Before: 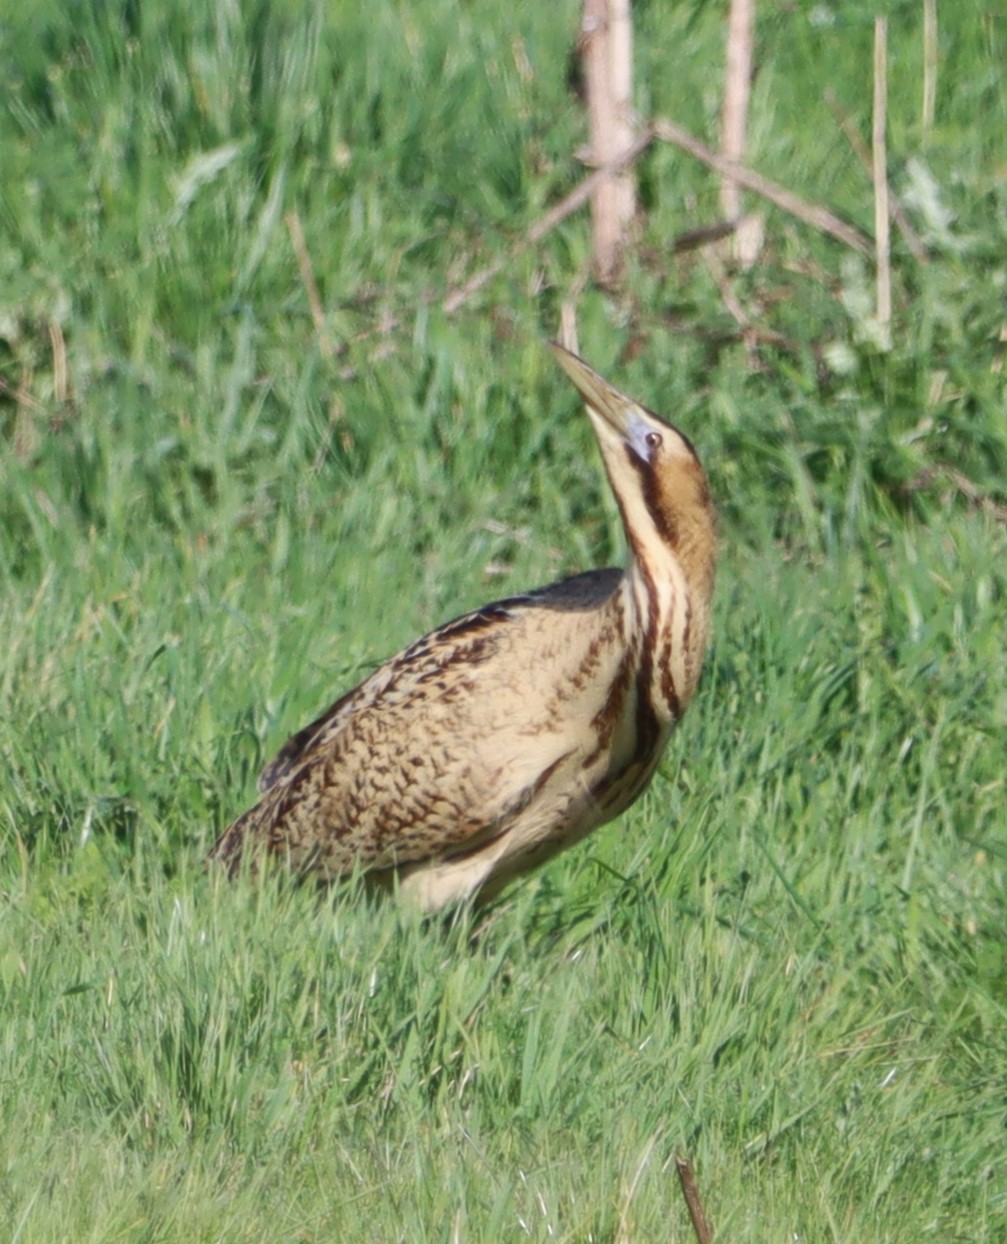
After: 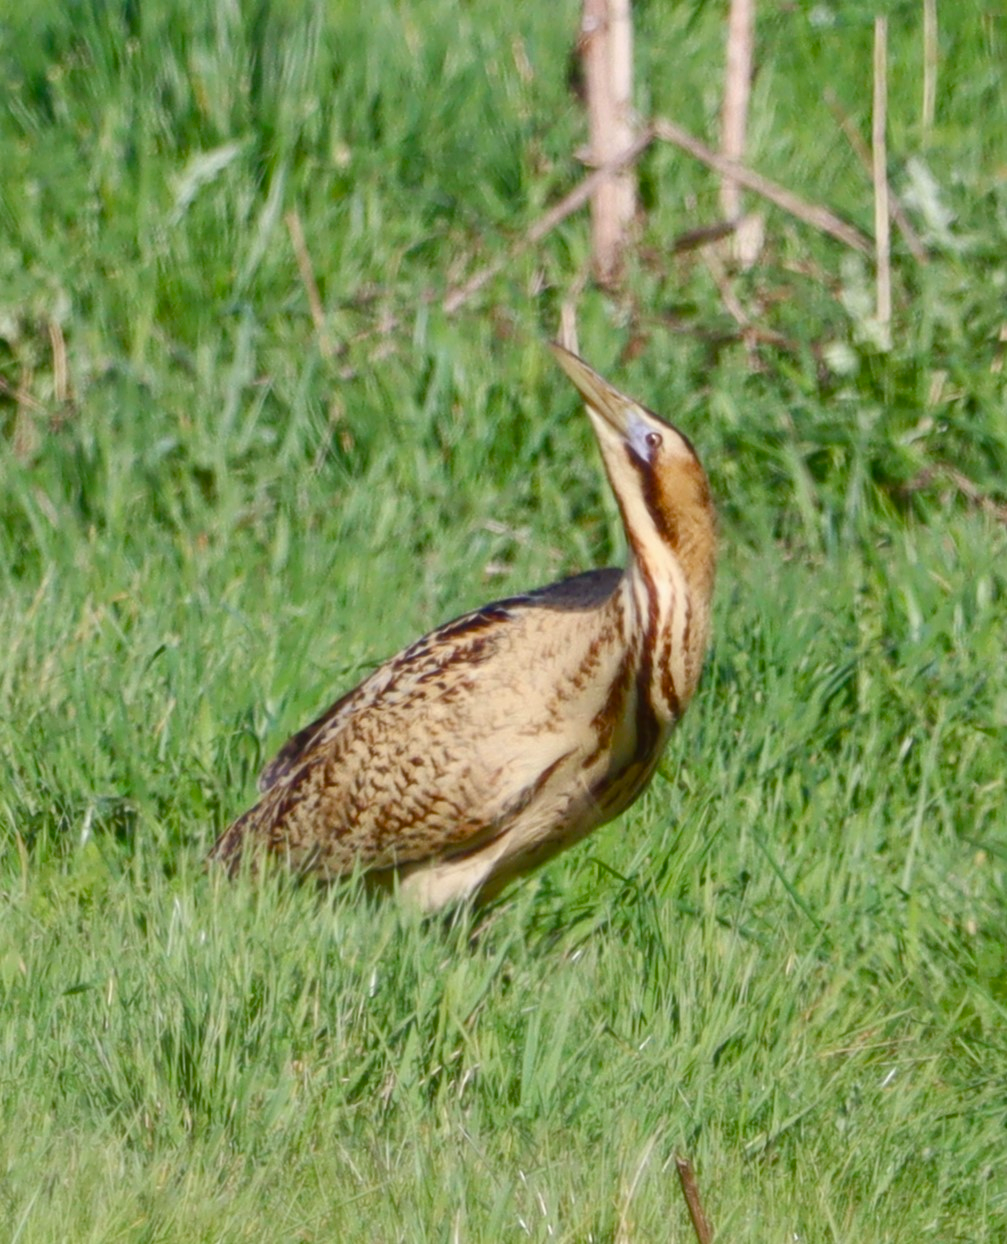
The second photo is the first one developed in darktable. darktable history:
color balance rgb: power › chroma 0.323%, power › hue 24.48°, perceptual saturation grading › global saturation 20%, perceptual saturation grading › highlights -14.057%, perceptual saturation grading › shadows 50.07%
